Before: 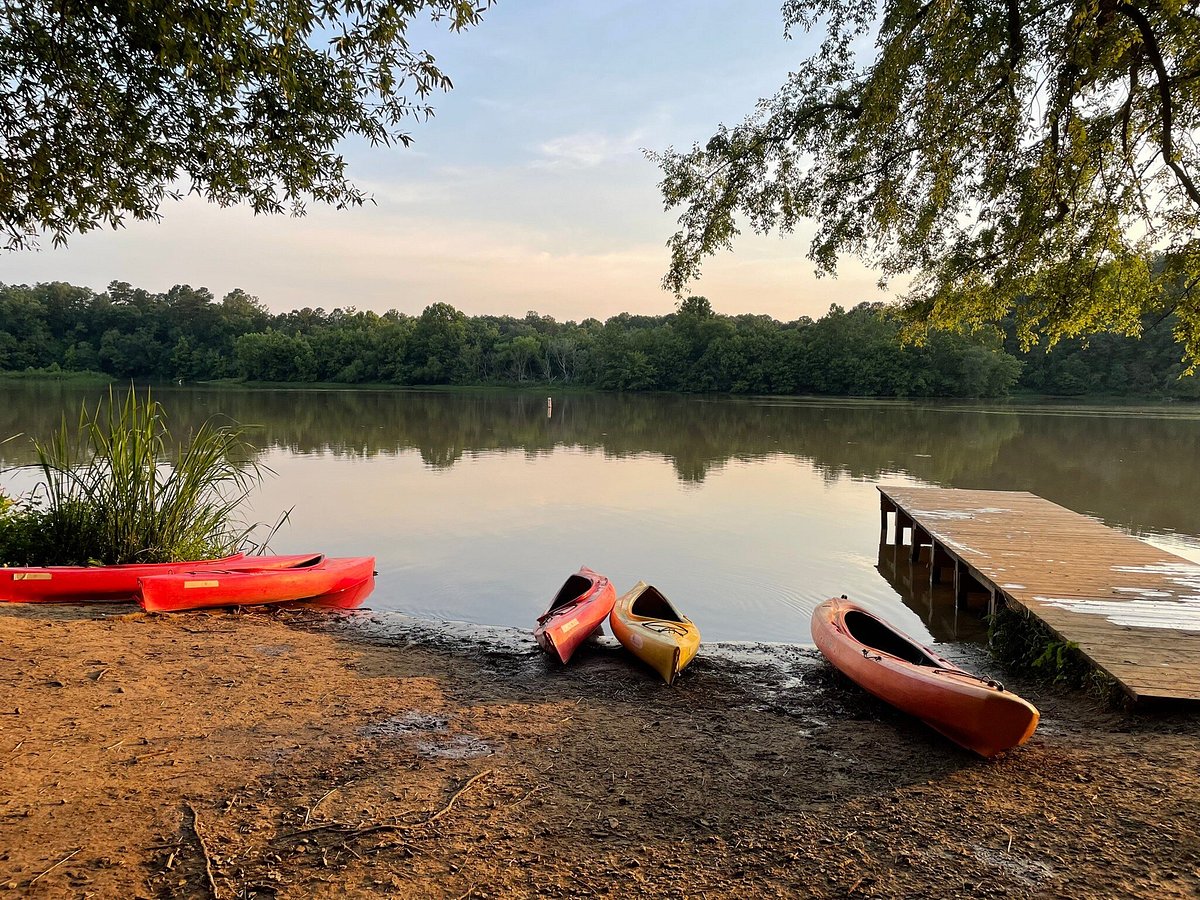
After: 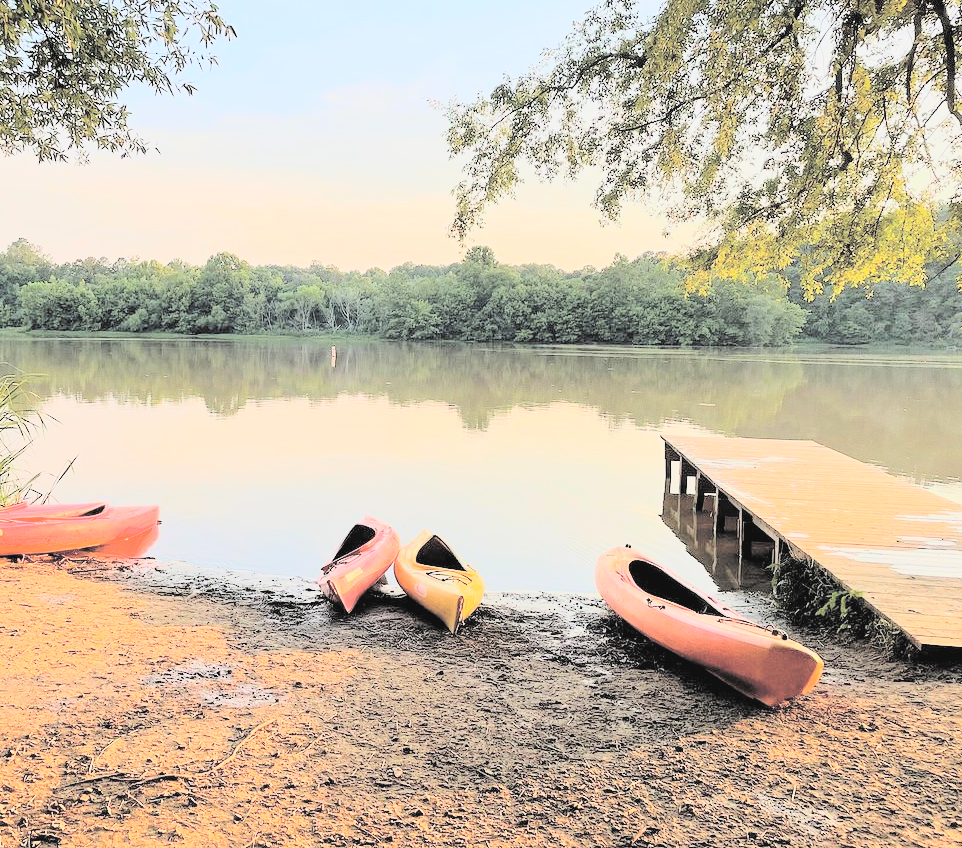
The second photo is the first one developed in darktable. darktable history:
crop and rotate: left 18.017%, top 5.771%, right 1.77%
tone curve: curves: ch0 [(0, 0) (0.105, 0.044) (0.195, 0.128) (0.283, 0.283) (0.384, 0.404) (0.485, 0.531) (0.635, 0.7) (0.832, 0.858) (1, 0.977)]; ch1 [(0, 0) (0.161, 0.092) (0.35, 0.33) (0.379, 0.401) (0.448, 0.478) (0.498, 0.503) (0.531, 0.537) (0.586, 0.563) (0.687, 0.648) (1, 1)]; ch2 [(0, 0) (0.359, 0.372) (0.437, 0.437) (0.483, 0.484) (0.53, 0.515) (0.556, 0.553) (0.635, 0.589) (1, 1)], color space Lab, linked channels, preserve colors none
exposure: exposure 0.565 EV, compensate highlight preservation false
tone equalizer: -8 EV -0.405 EV, -7 EV -0.402 EV, -6 EV -0.296 EV, -5 EV -0.219 EV, -3 EV 0.196 EV, -2 EV 0.361 EV, -1 EV 0.371 EV, +0 EV 0.432 EV, edges refinement/feathering 500, mask exposure compensation -1.57 EV, preserve details no
filmic rgb: black relative exposure -16 EV, white relative exposure 6.13 EV, hardness 5.24, color science v6 (2022)
contrast brightness saturation: brightness 0.993
